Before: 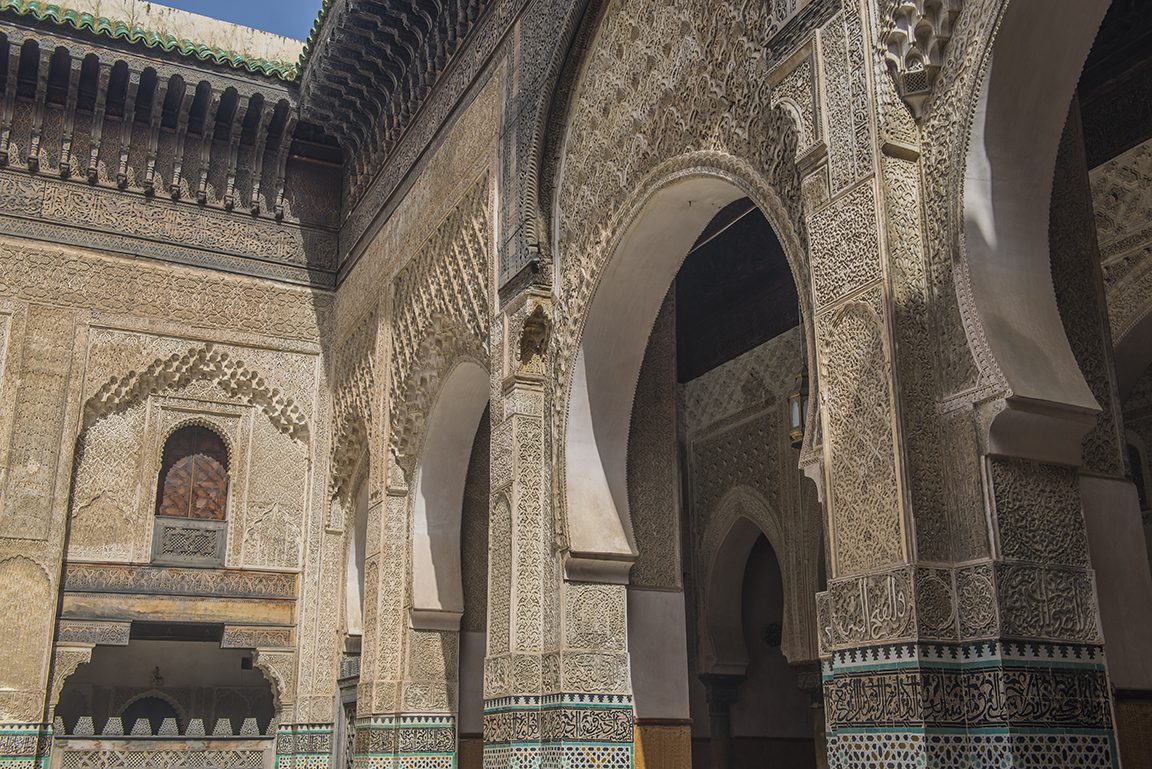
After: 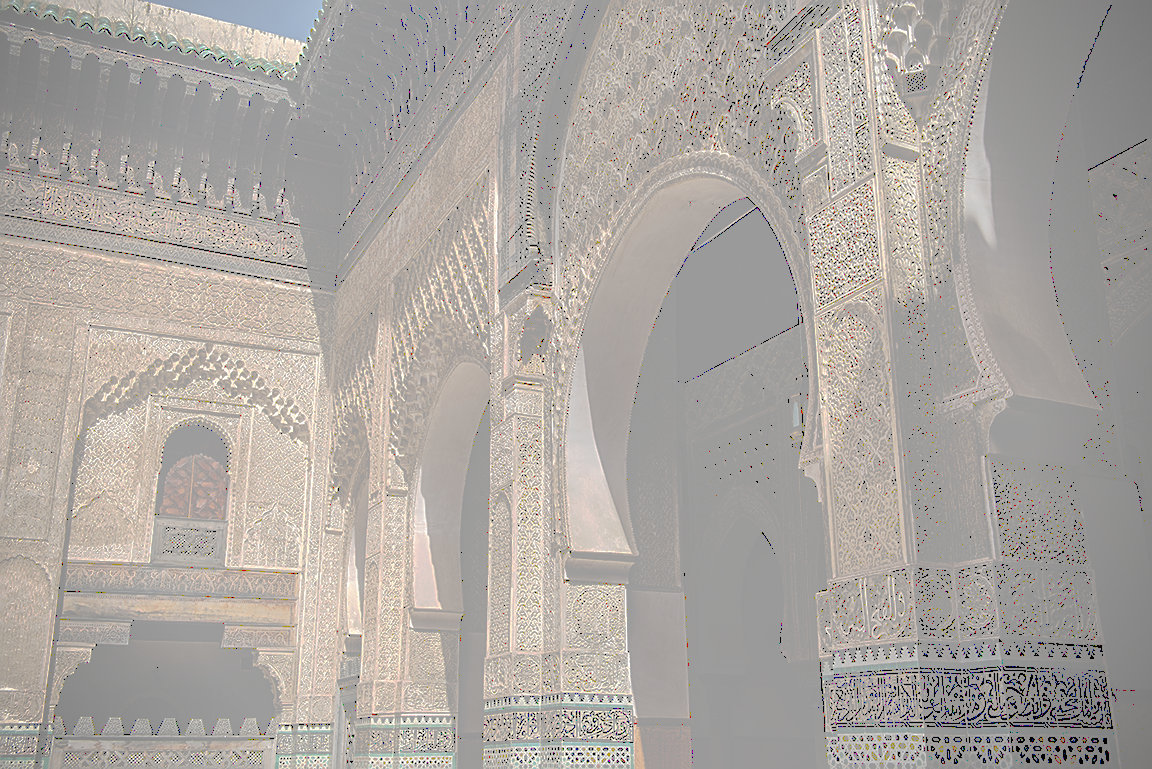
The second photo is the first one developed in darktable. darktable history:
sharpen: on, module defaults
exposure: black level correction 0, exposure 0.4 EV, compensate exposure bias true, compensate highlight preservation false
vignetting: fall-off start 79.88%
tone curve: curves: ch0 [(0, 0) (0.003, 0.626) (0.011, 0.626) (0.025, 0.63) (0.044, 0.631) (0.069, 0.632) (0.1, 0.636) (0.136, 0.637) (0.177, 0.641) (0.224, 0.642) (0.277, 0.646) (0.335, 0.649) (0.399, 0.661) (0.468, 0.679) (0.543, 0.702) (0.623, 0.732) (0.709, 0.769) (0.801, 0.804) (0.898, 0.847) (1, 1)], preserve colors none
